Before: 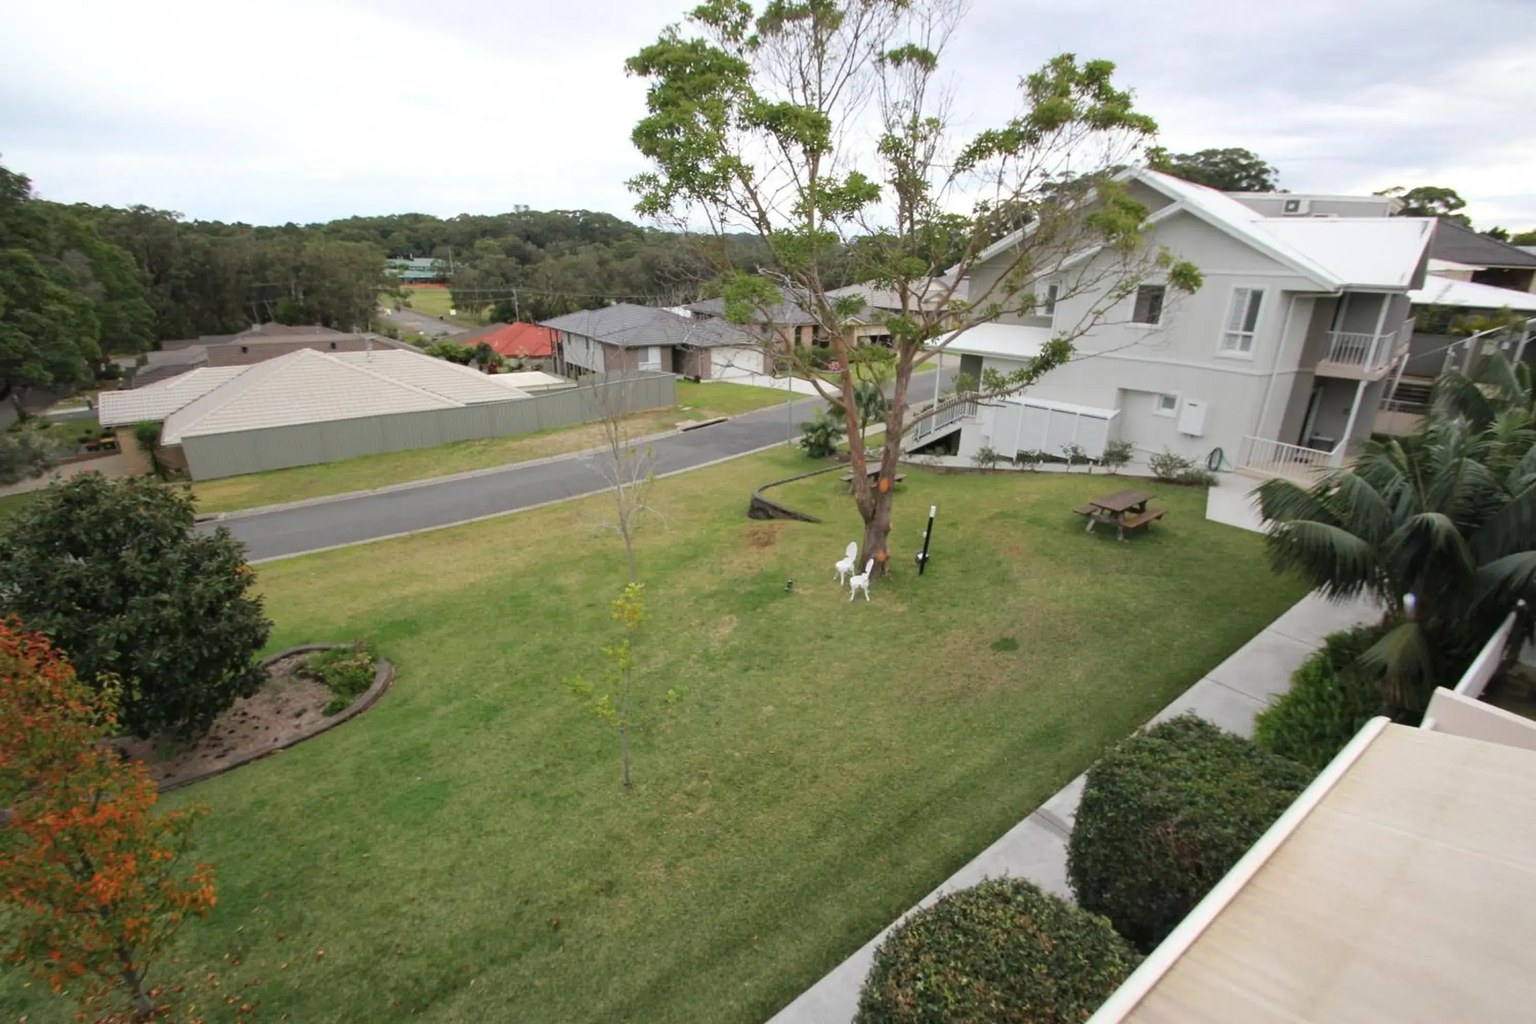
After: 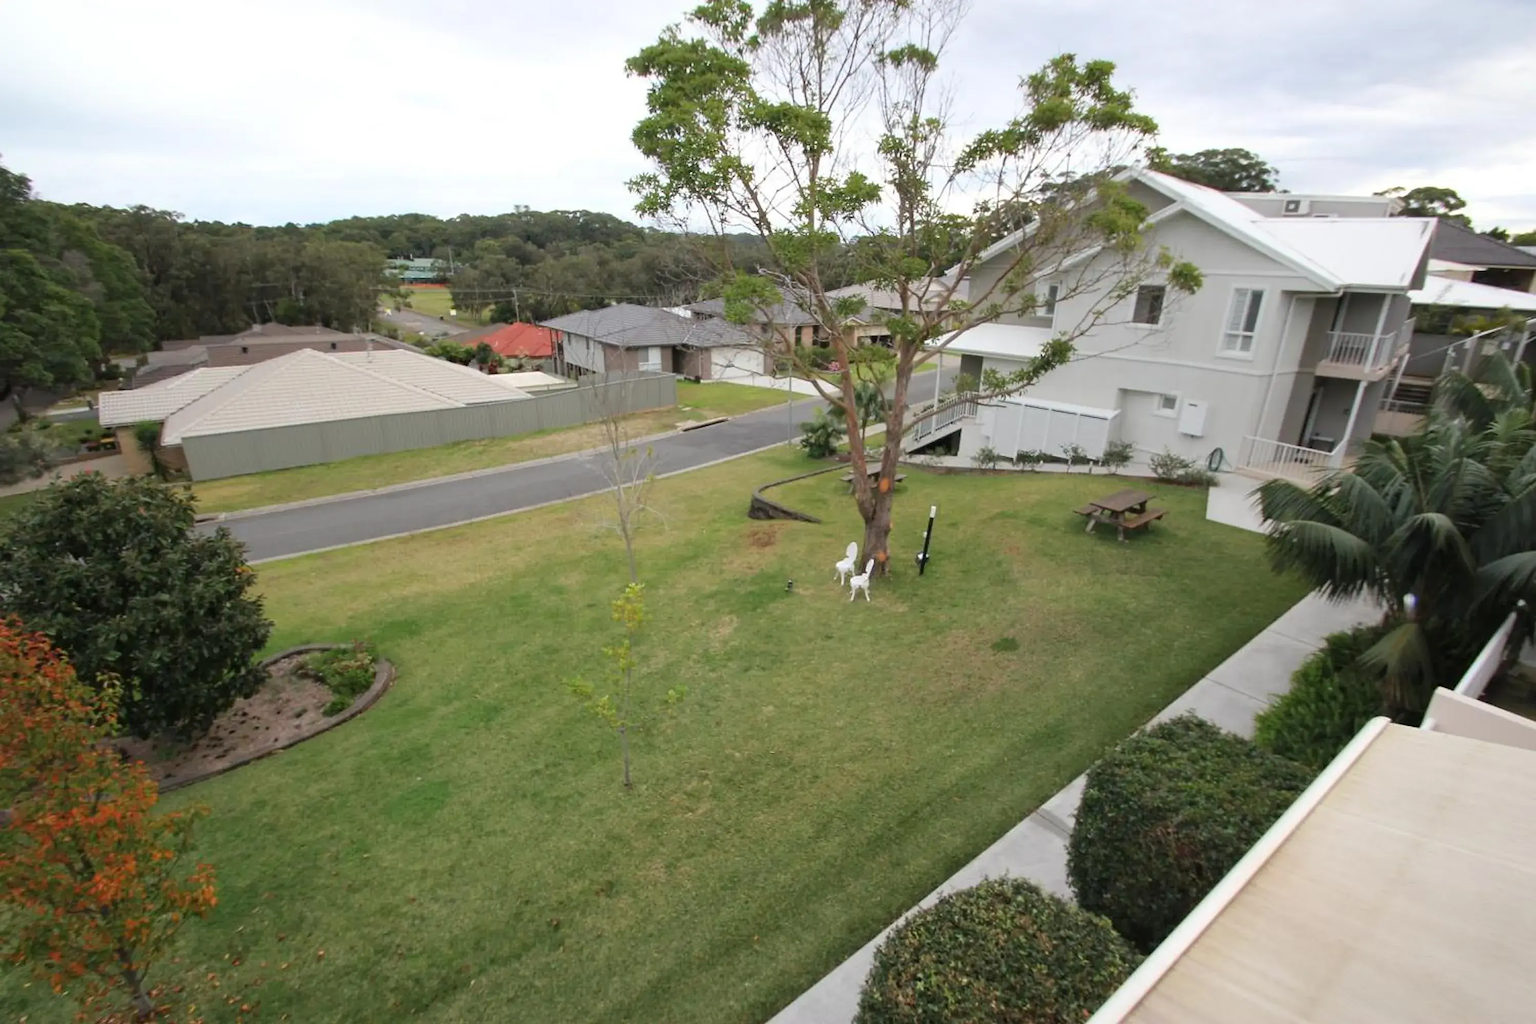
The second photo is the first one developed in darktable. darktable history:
sharpen: radius 1.036
